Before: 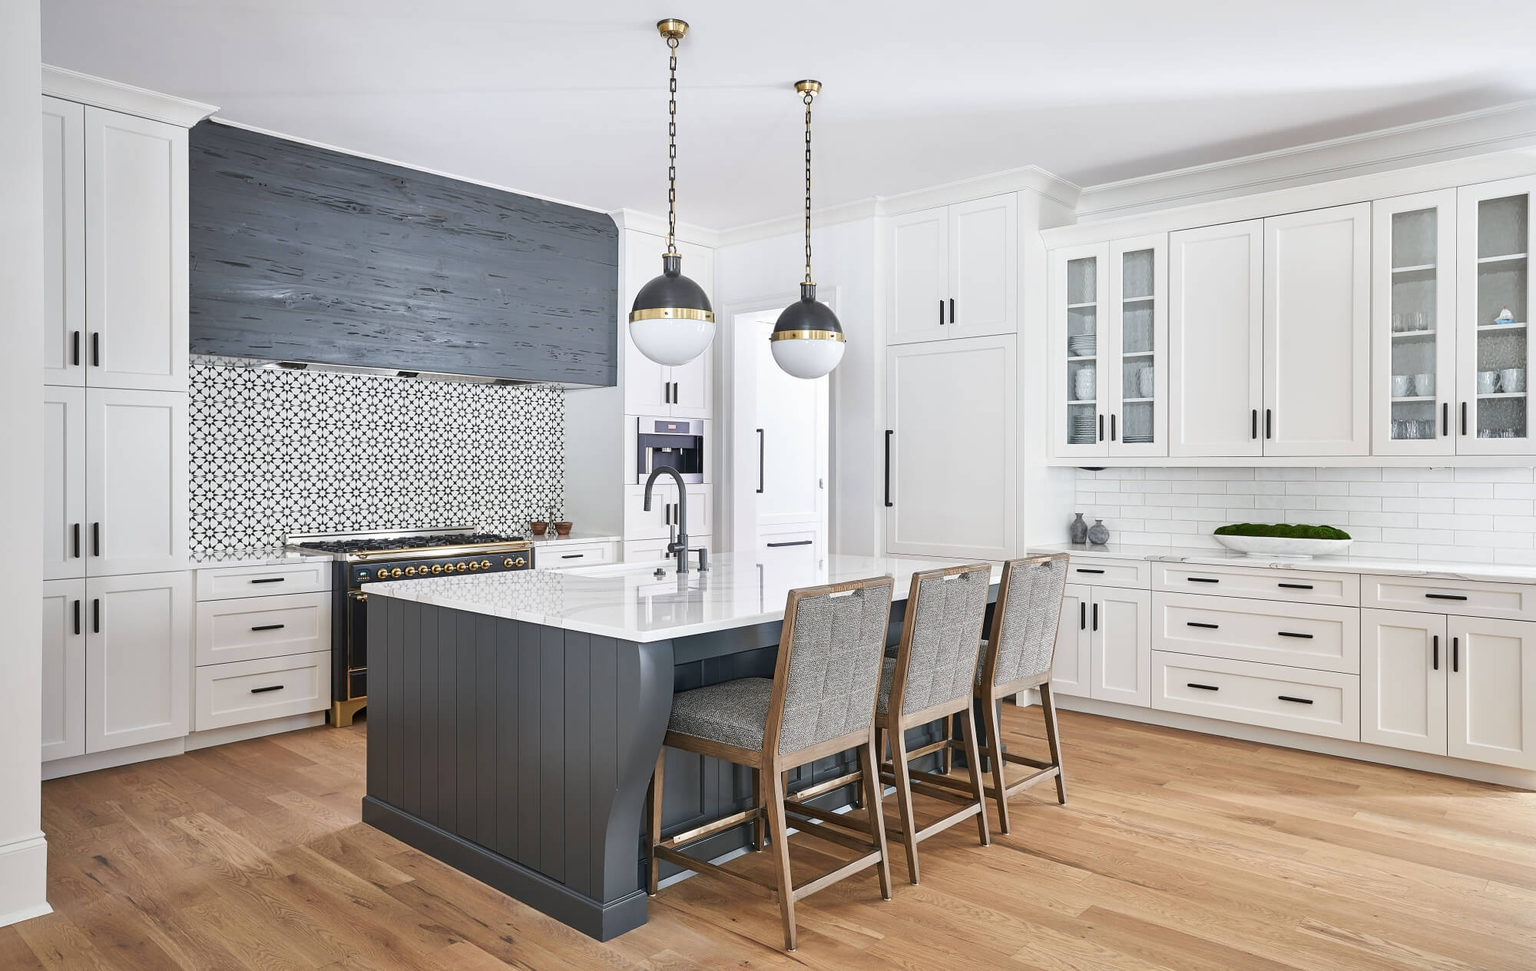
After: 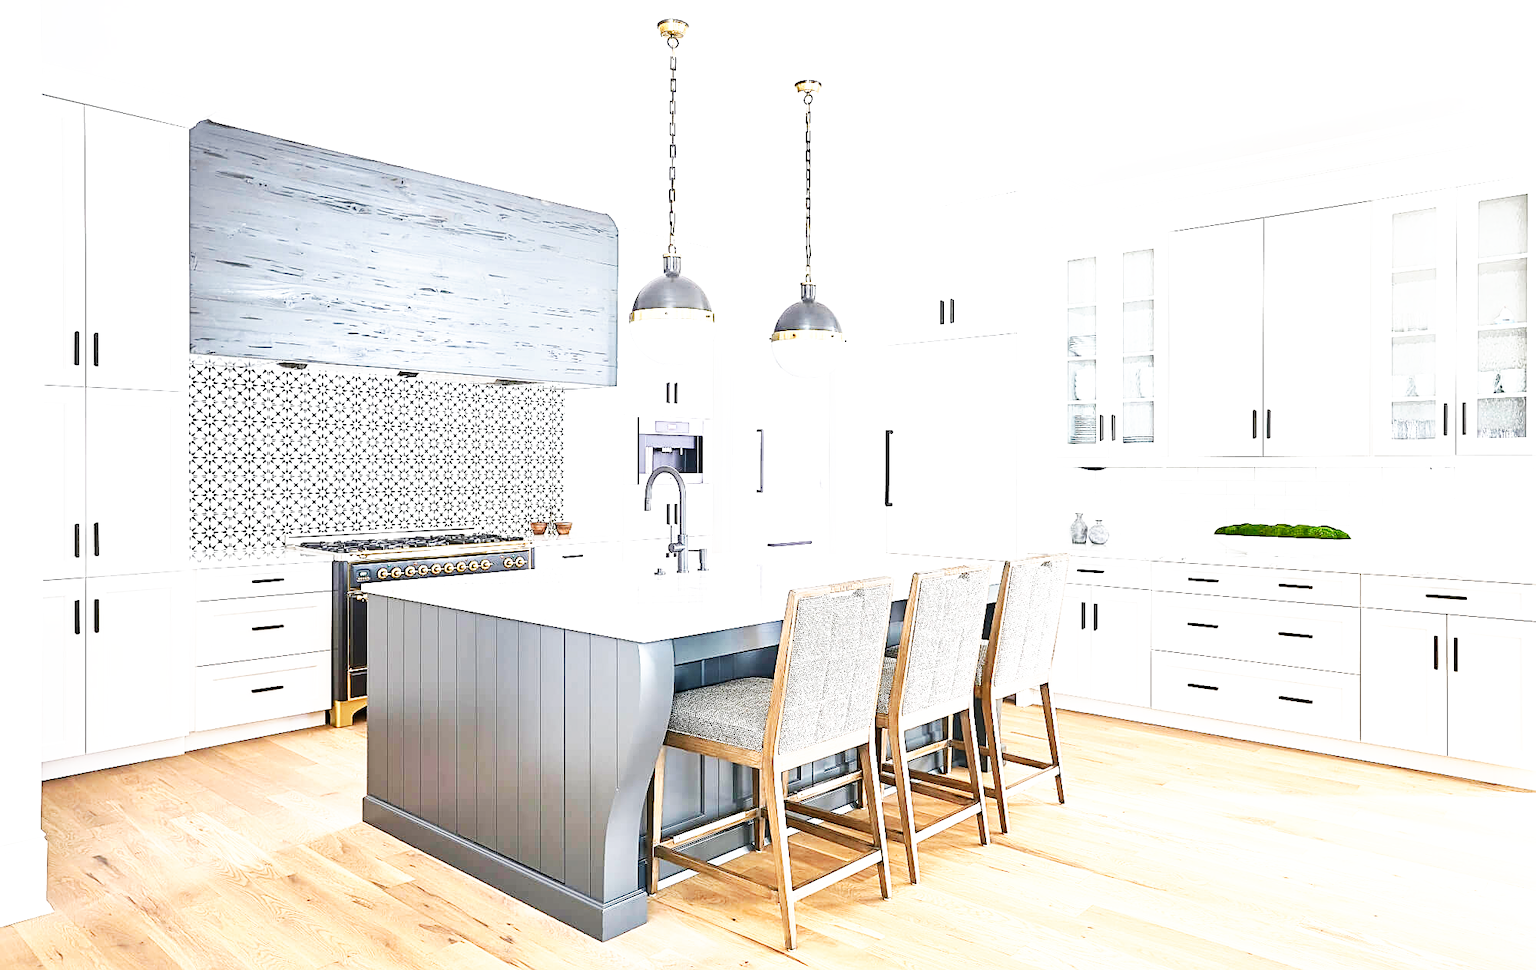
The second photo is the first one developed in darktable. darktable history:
exposure: black level correction 0, exposure 1.1 EV, compensate highlight preservation false
base curve: curves: ch0 [(0, 0) (0.007, 0.004) (0.027, 0.03) (0.046, 0.07) (0.207, 0.54) (0.442, 0.872) (0.673, 0.972) (1, 1)], preserve colors none
sharpen: on, module defaults
